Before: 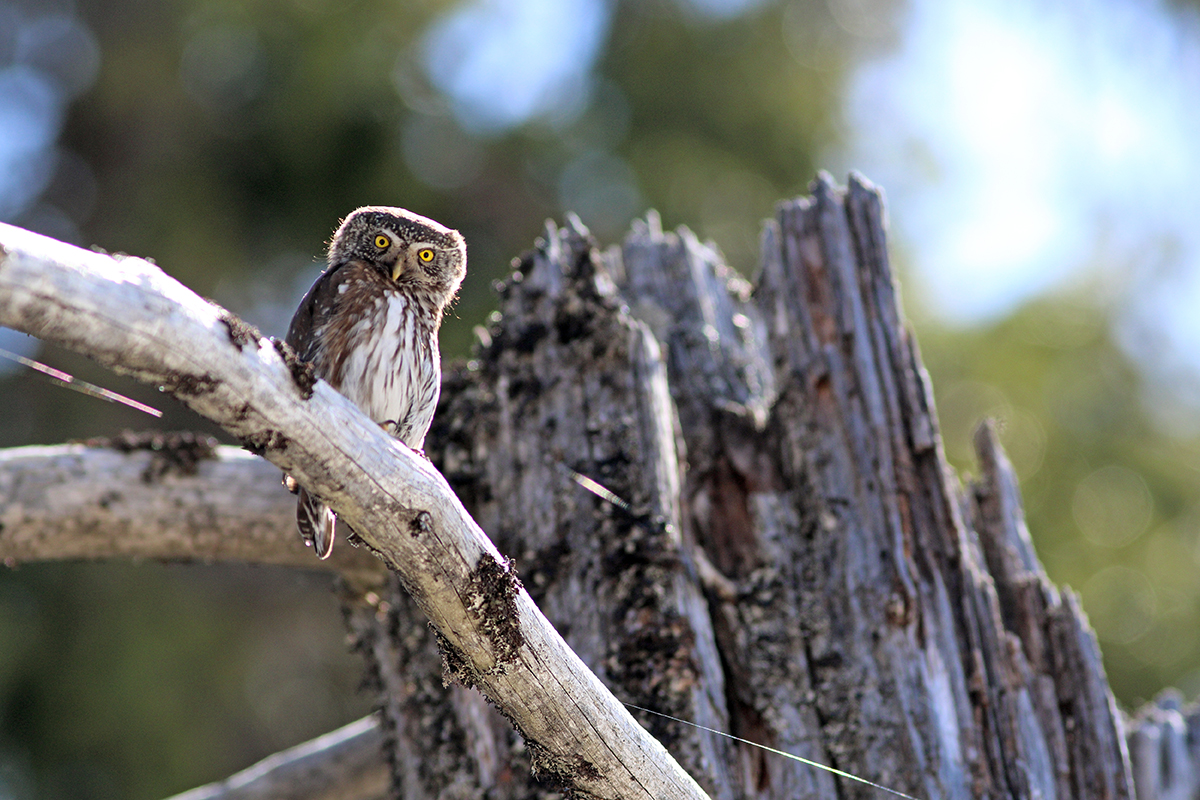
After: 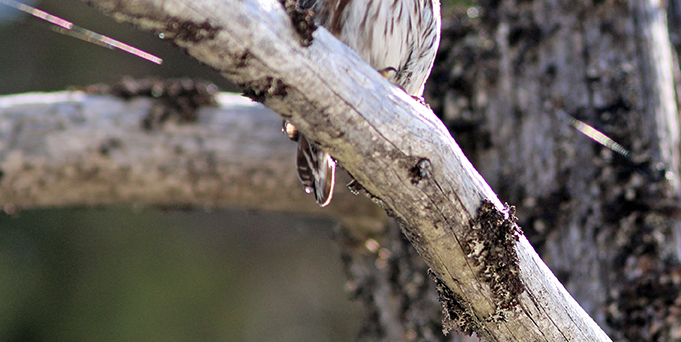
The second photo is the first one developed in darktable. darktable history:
crop: top 44.148%, right 43.172%, bottom 13.021%
